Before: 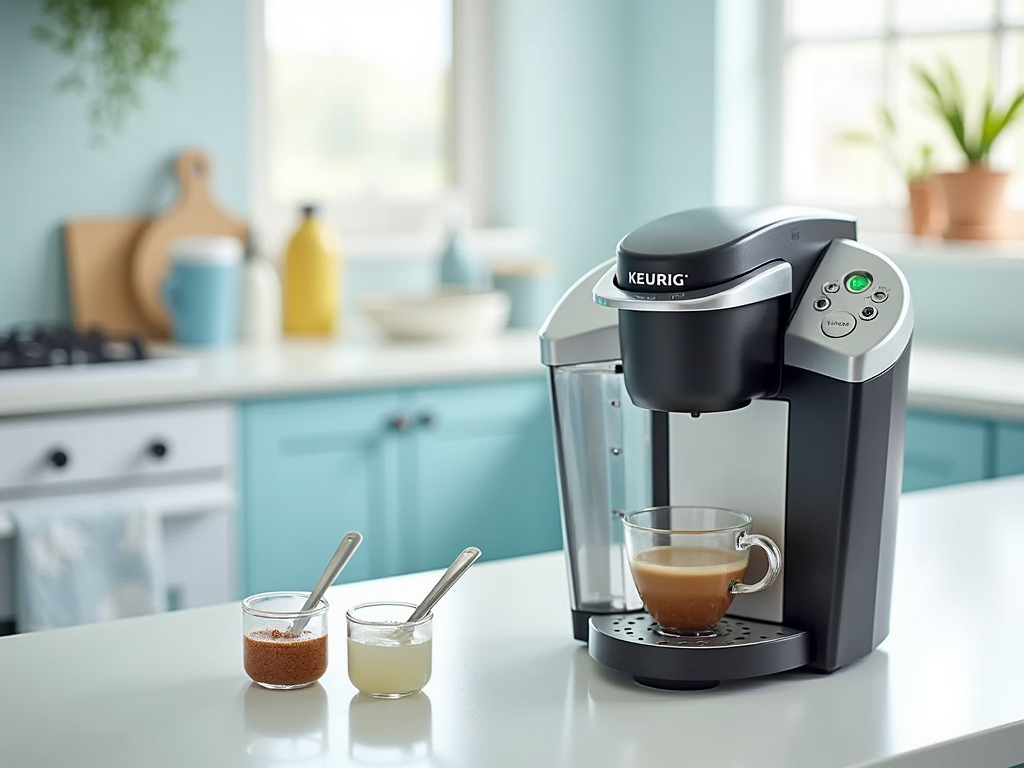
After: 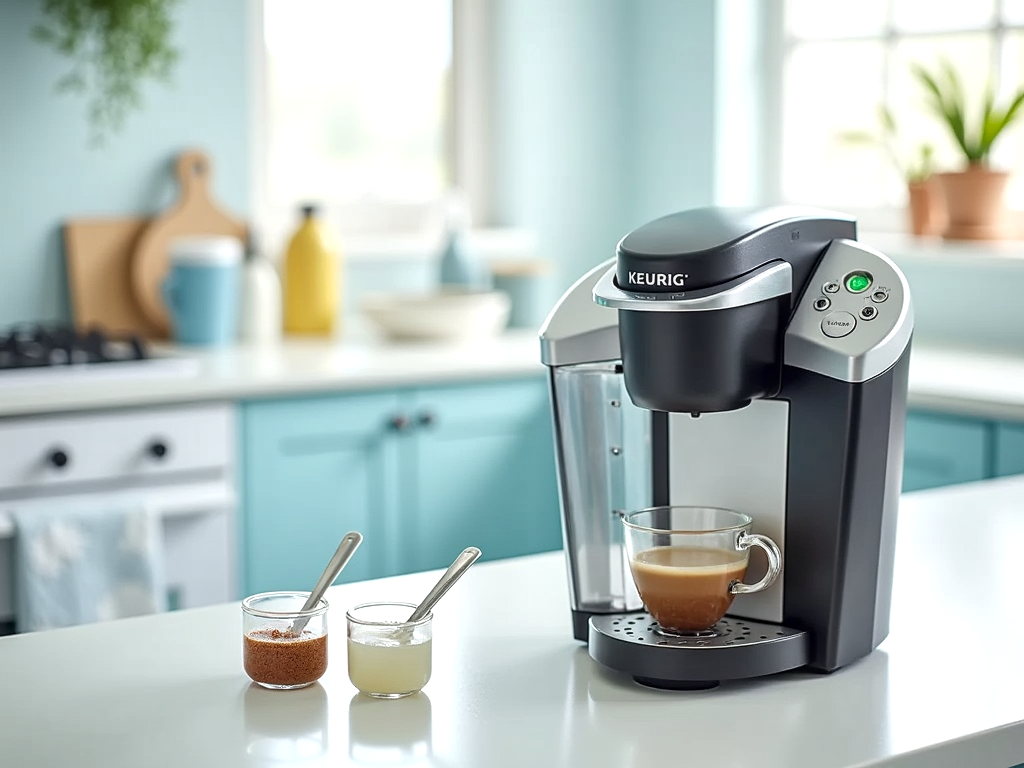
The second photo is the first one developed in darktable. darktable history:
exposure: exposure 0.162 EV, compensate exposure bias true, compensate highlight preservation false
local contrast: on, module defaults
